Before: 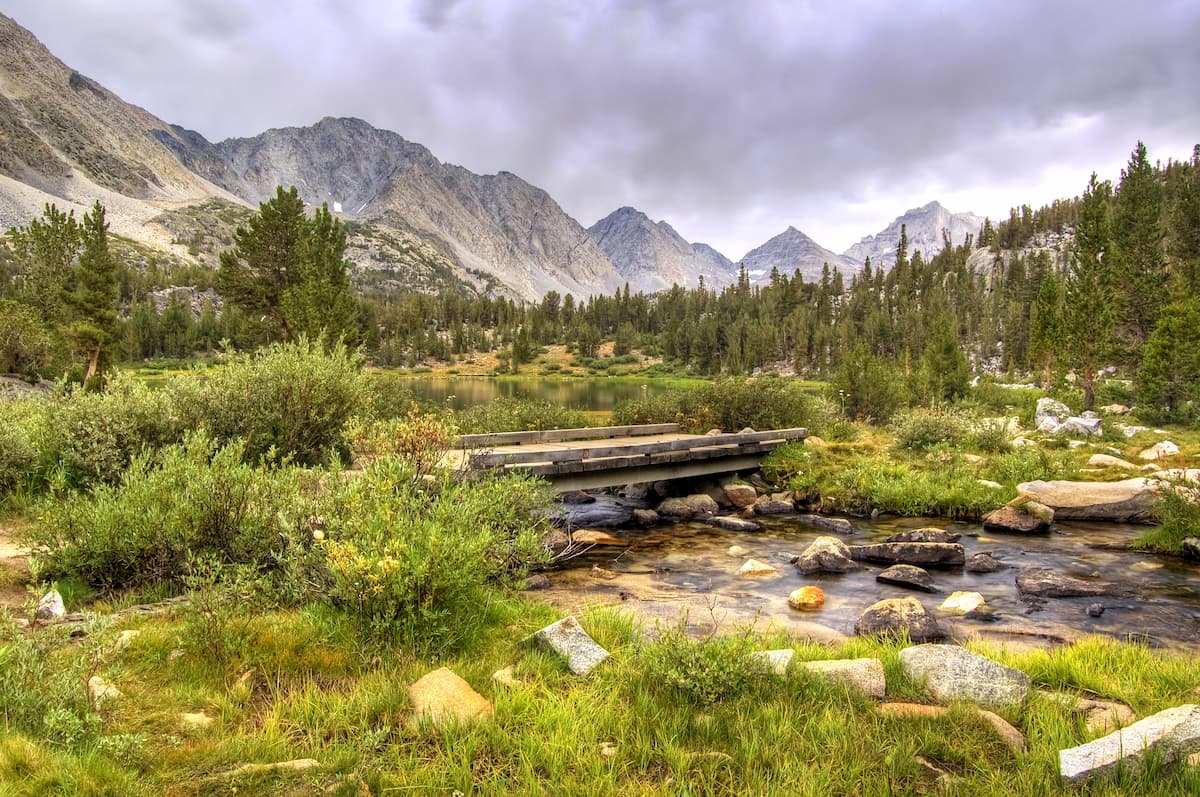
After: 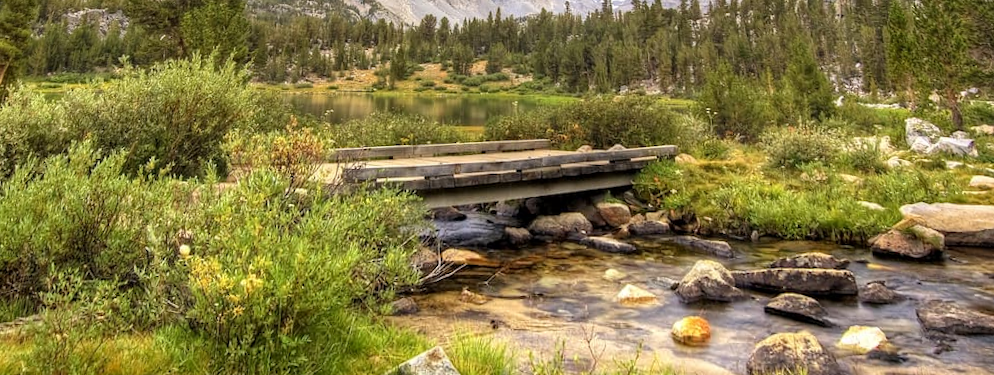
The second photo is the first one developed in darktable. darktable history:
rotate and perspective: rotation 0.72°, lens shift (vertical) -0.352, lens shift (horizontal) -0.051, crop left 0.152, crop right 0.859, crop top 0.019, crop bottom 0.964
crop and rotate: top 26.056%, bottom 25.543%
